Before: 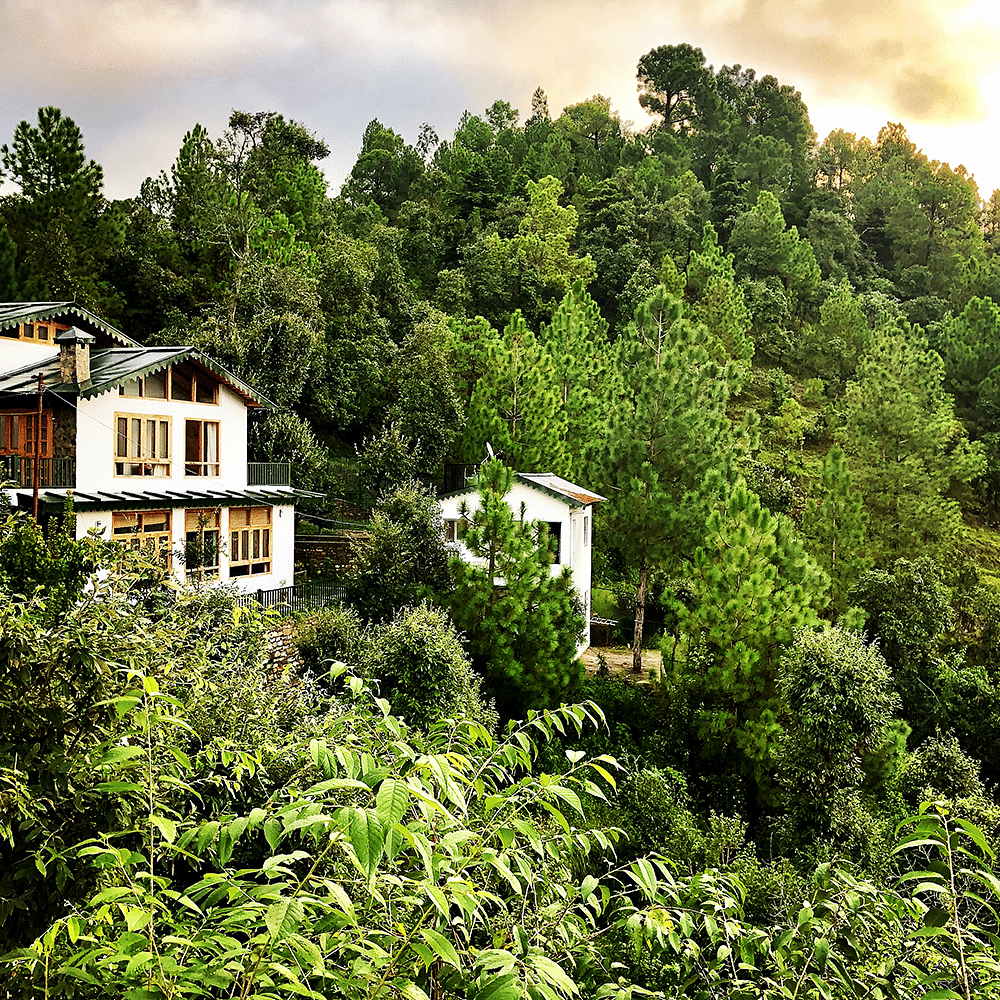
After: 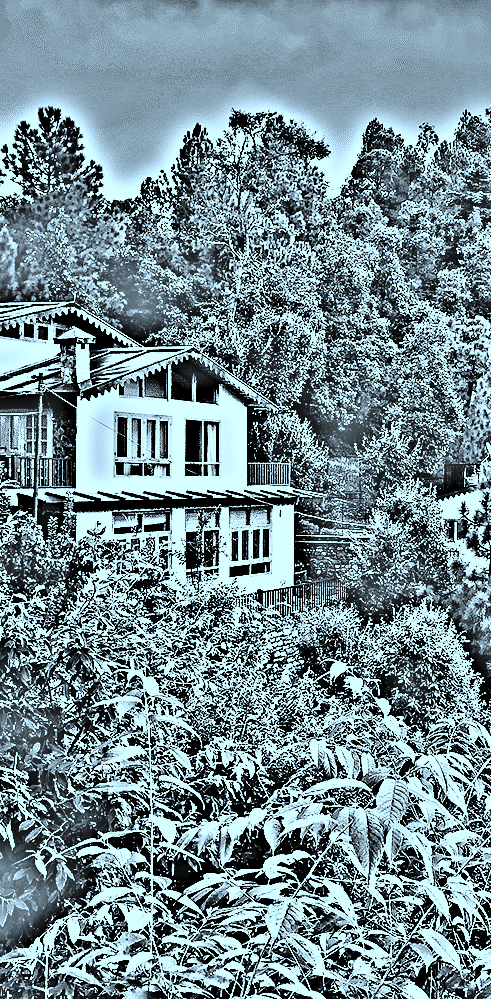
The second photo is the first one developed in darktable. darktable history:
crop and rotate: left 0%, top 0%, right 50.845%
base curve: curves: ch0 [(0, 0) (0.04, 0.03) (0.133, 0.232) (0.448, 0.748) (0.843, 0.968) (1, 1)], preserve colors none
highpass: on, module defaults
color correction: highlights a* -10.69, highlights b* -19.19
